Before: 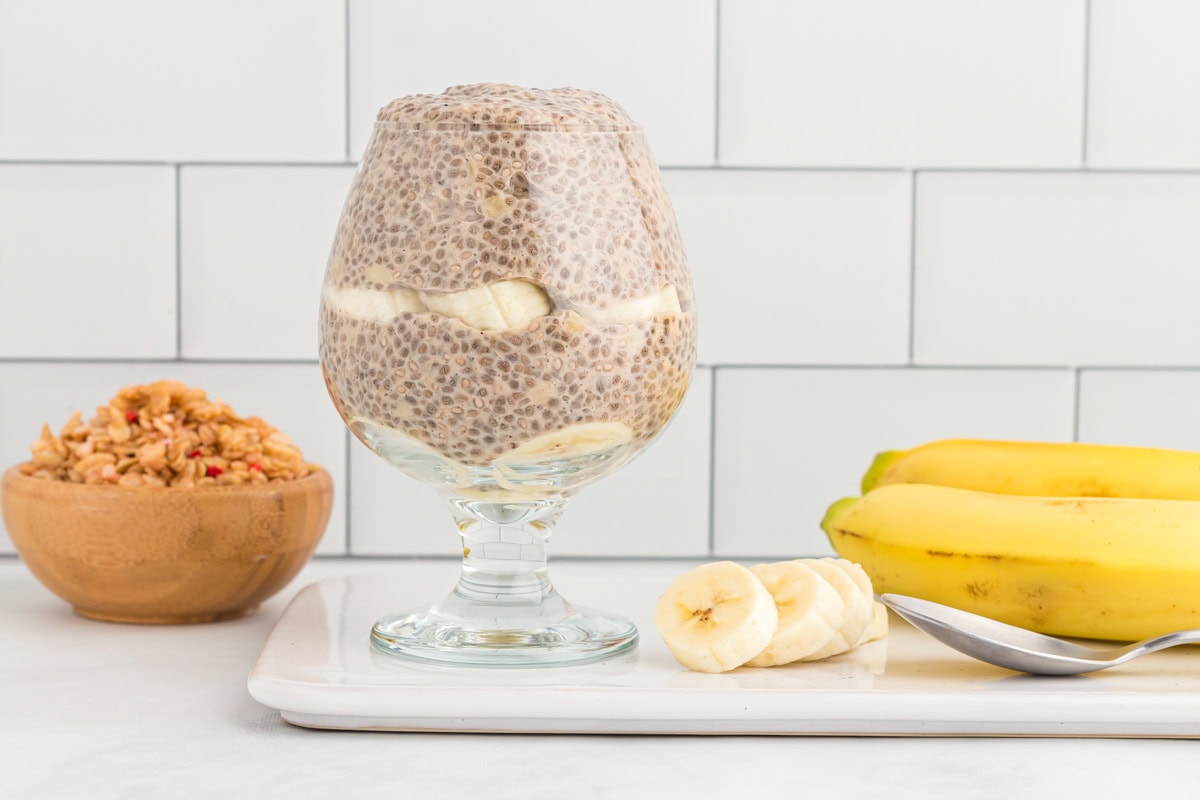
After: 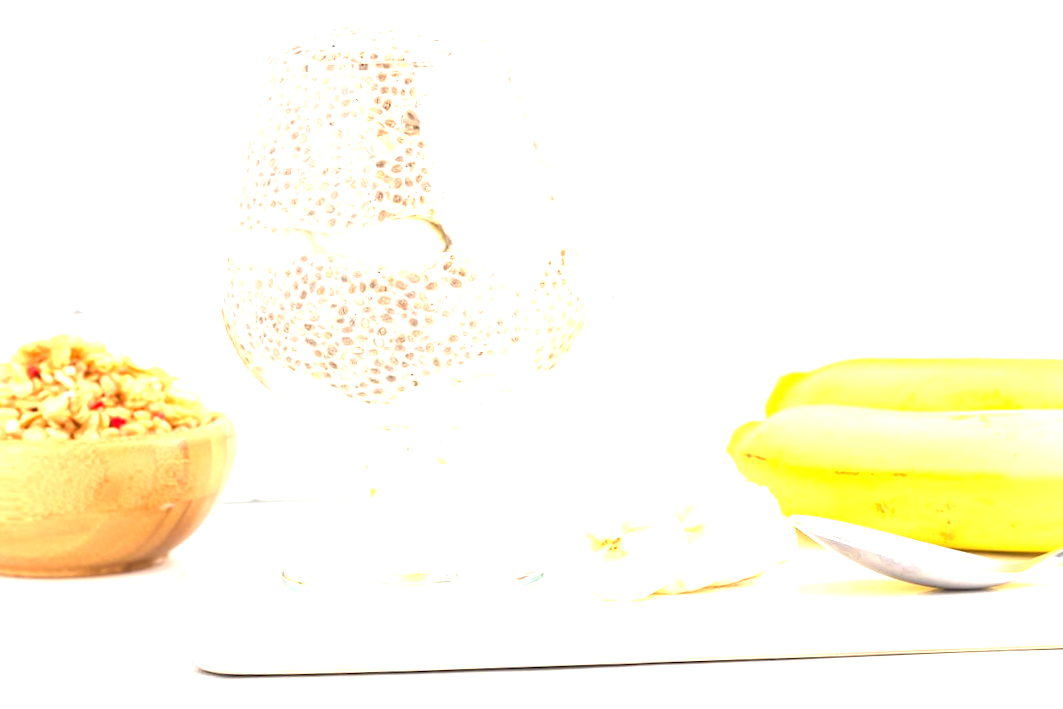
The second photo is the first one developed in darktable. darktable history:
crop and rotate: angle 2.46°, left 5.759%, top 5.705%
exposure: black level correction 0, exposure 1.697 EV, compensate exposure bias true, compensate highlight preservation false
